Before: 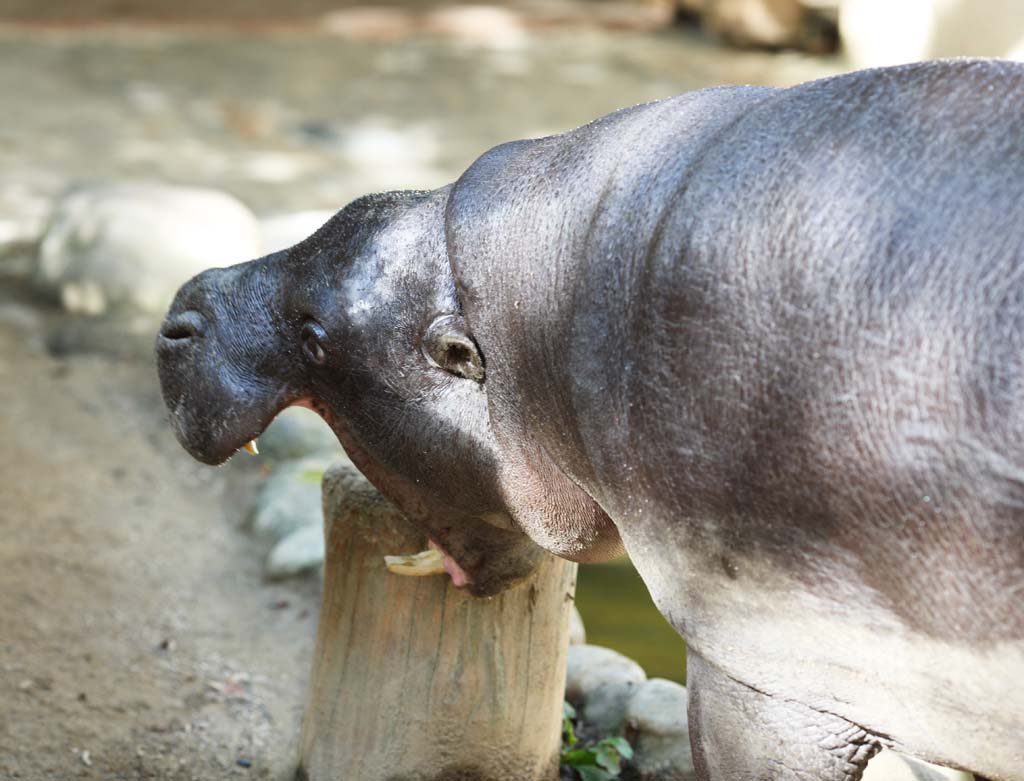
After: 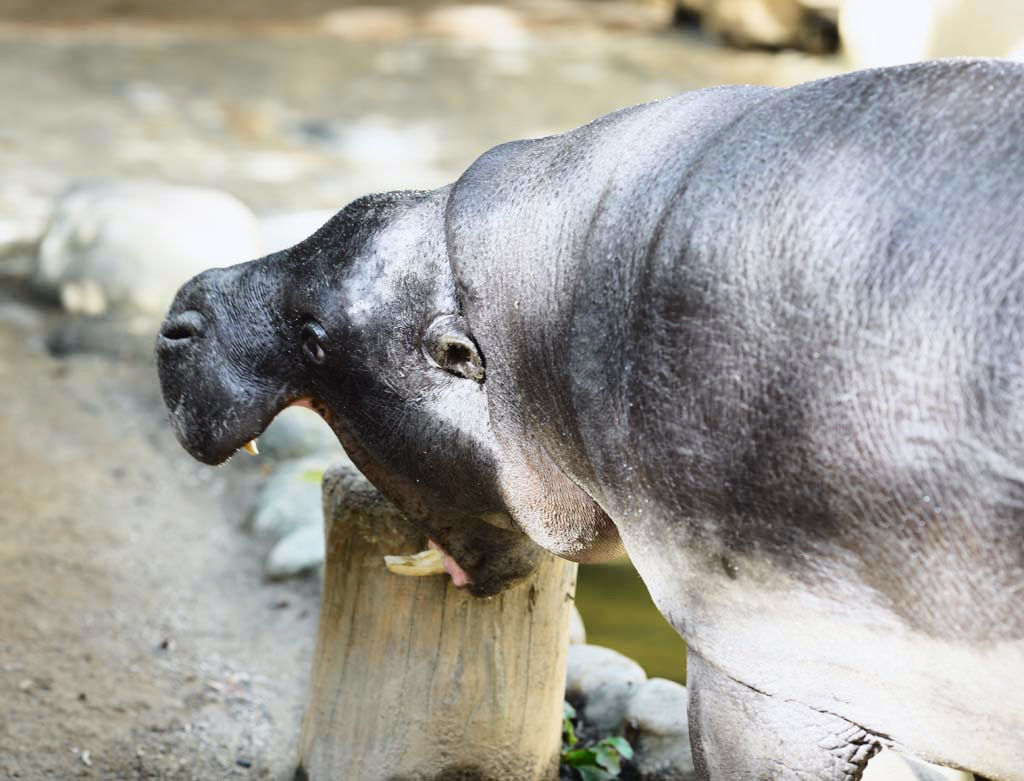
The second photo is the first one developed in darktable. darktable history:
tone curve: curves: ch0 [(0, 0.023) (0.104, 0.058) (0.21, 0.162) (0.469, 0.524) (0.579, 0.65) (0.725, 0.8) (0.858, 0.903) (1, 0.974)]; ch1 [(0, 0) (0.414, 0.395) (0.447, 0.447) (0.502, 0.501) (0.521, 0.512) (0.57, 0.563) (0.618, 0.61) (0.654, 0.642) (1, 1)]; ch2 [(0, 0) (0.356, 0.408) (0.437, 0.453) (0.492, 0.485) (0.524, 0.508) (0.566, 0.567) (0.595, 0.604) (1, 1)], color space Lab, independent channels, preserve colors none
